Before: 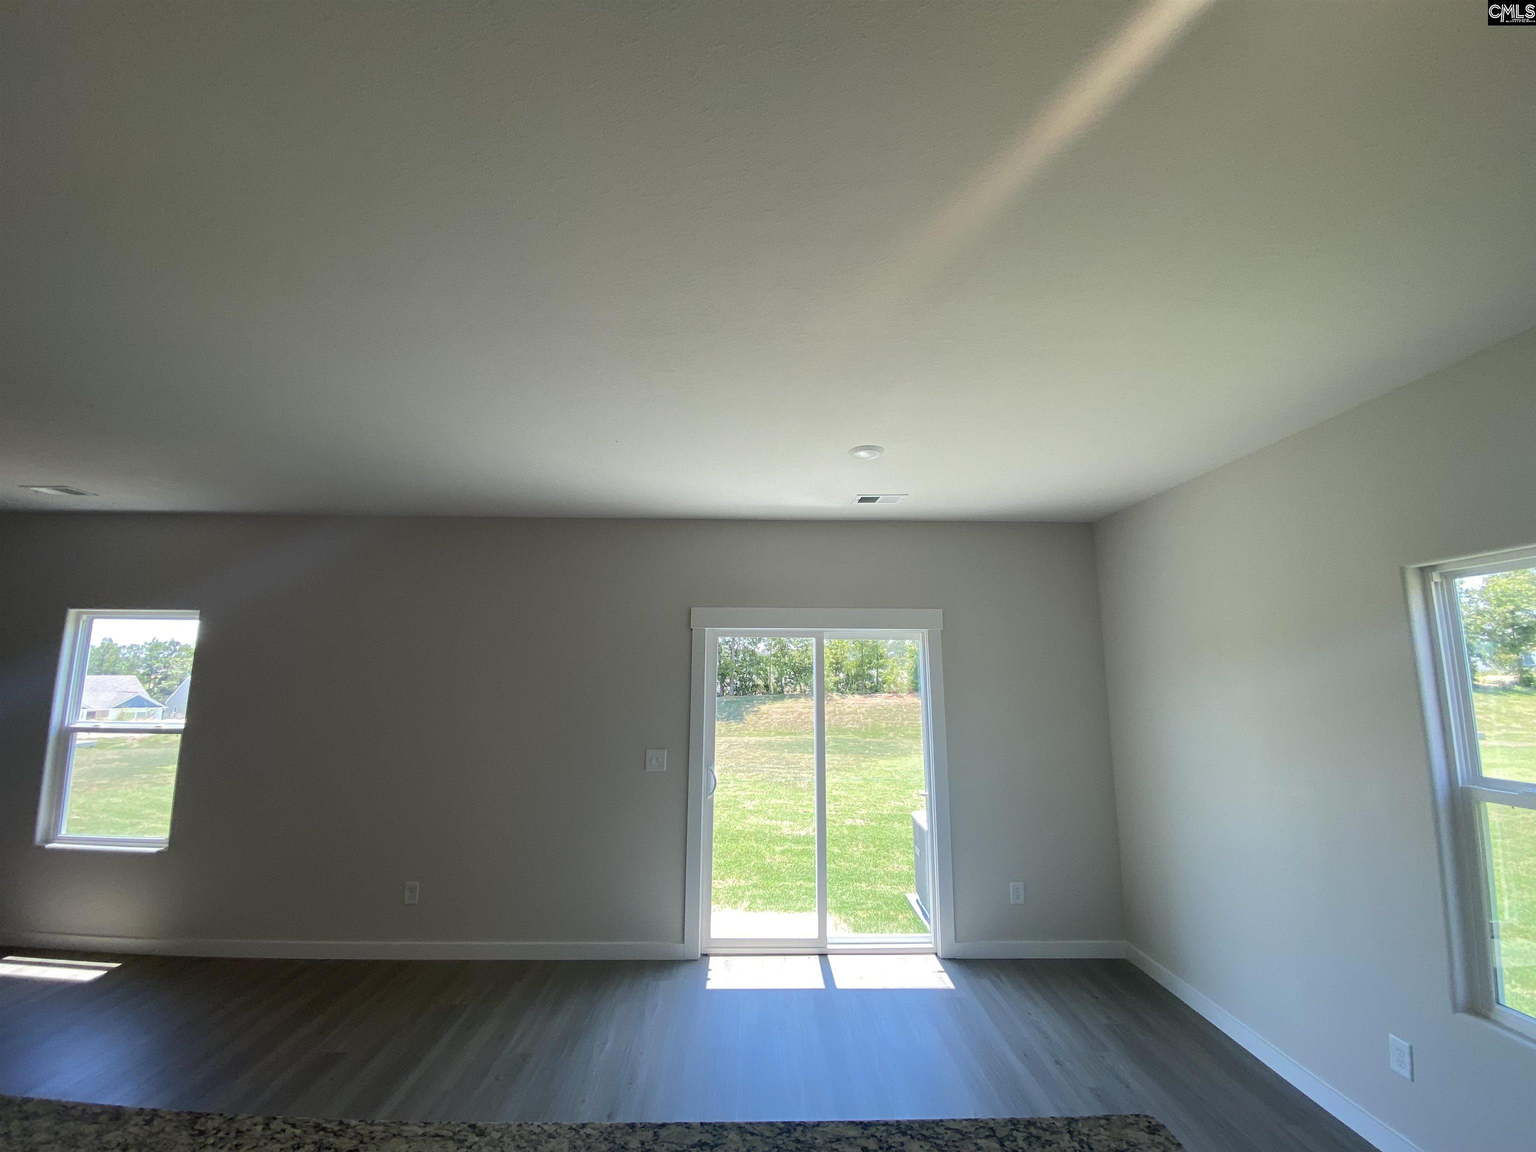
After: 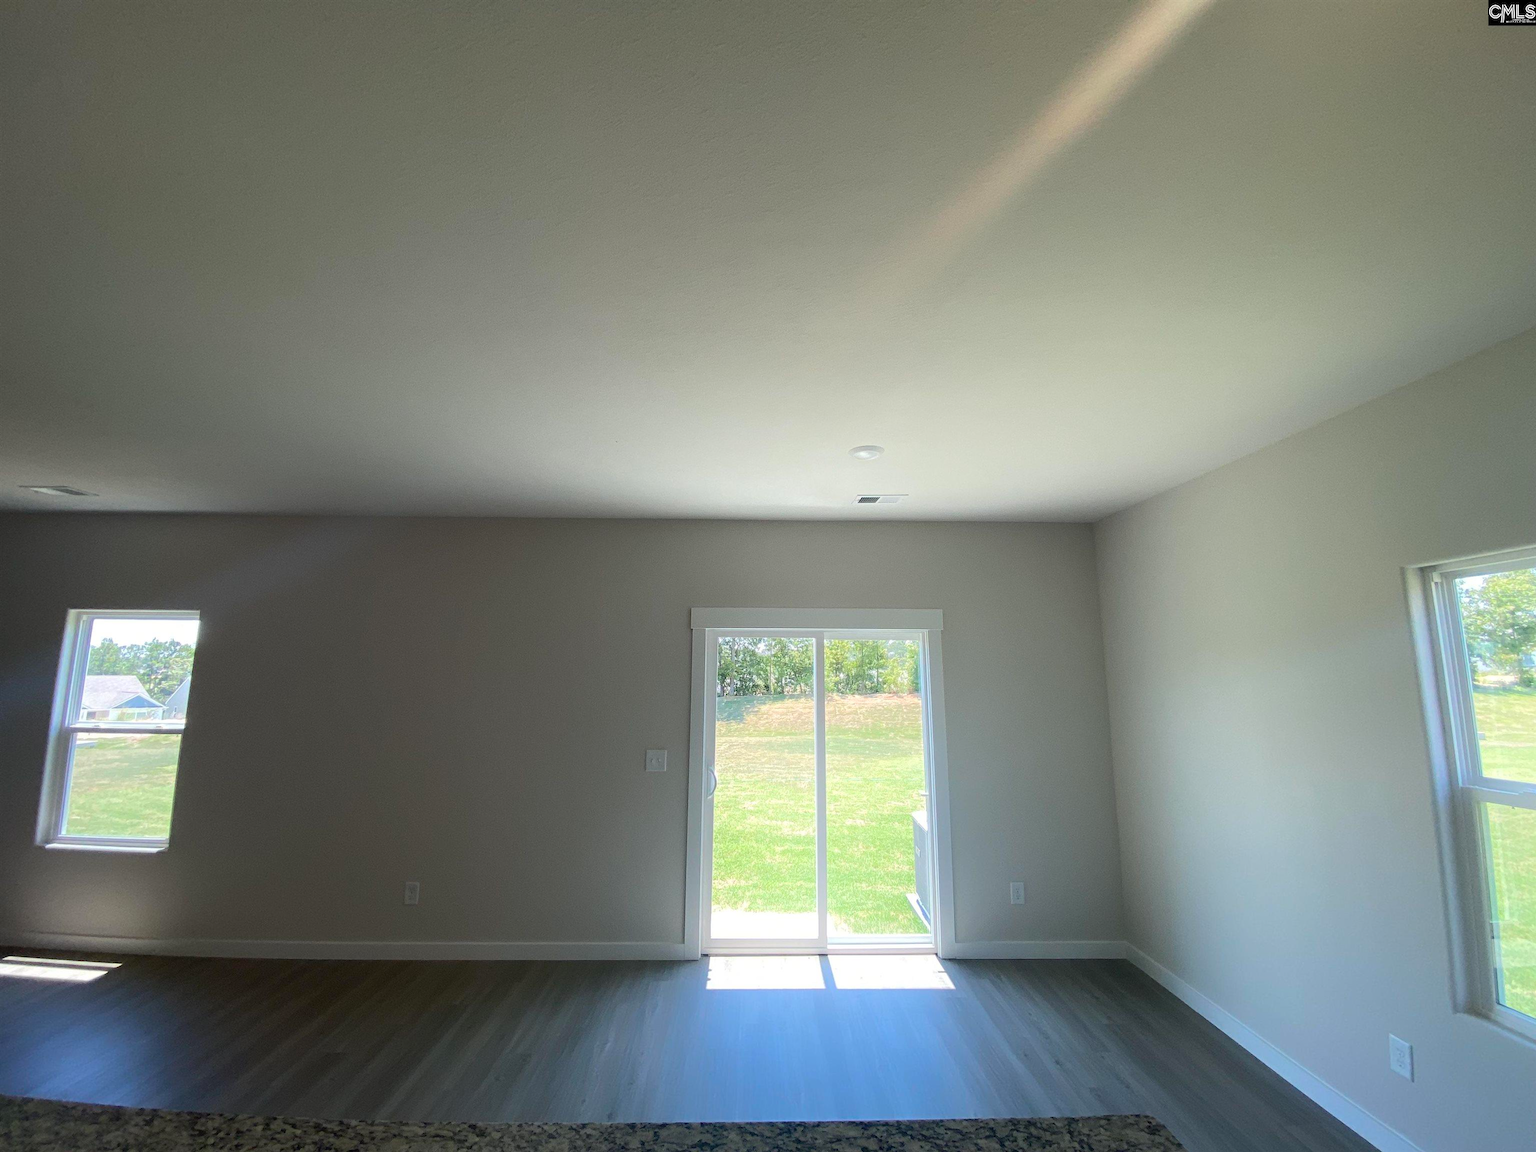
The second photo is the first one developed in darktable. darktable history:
shadows and highlights: shadows -22.83, highlights 47.6, shadows color adjustment 98.02%, highlights color adjustment 58.93%, soften with gaussian
